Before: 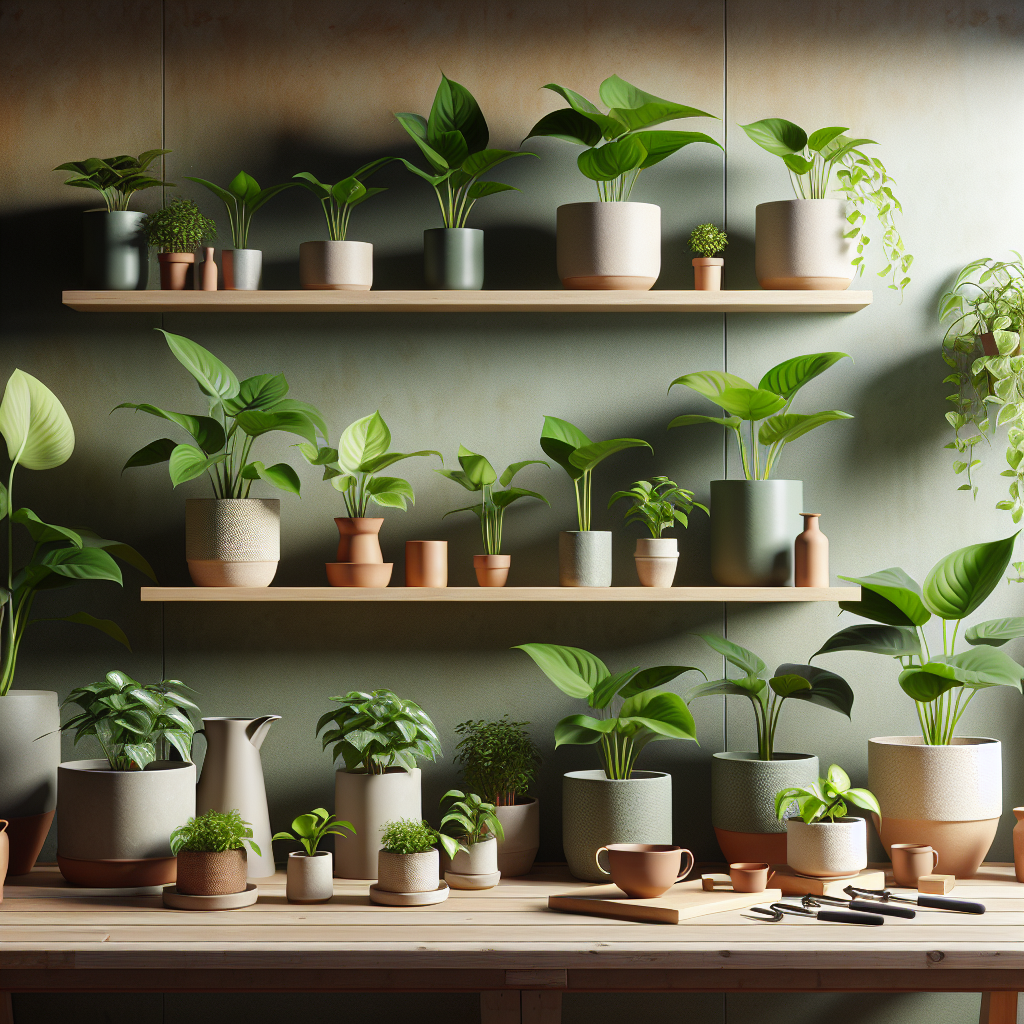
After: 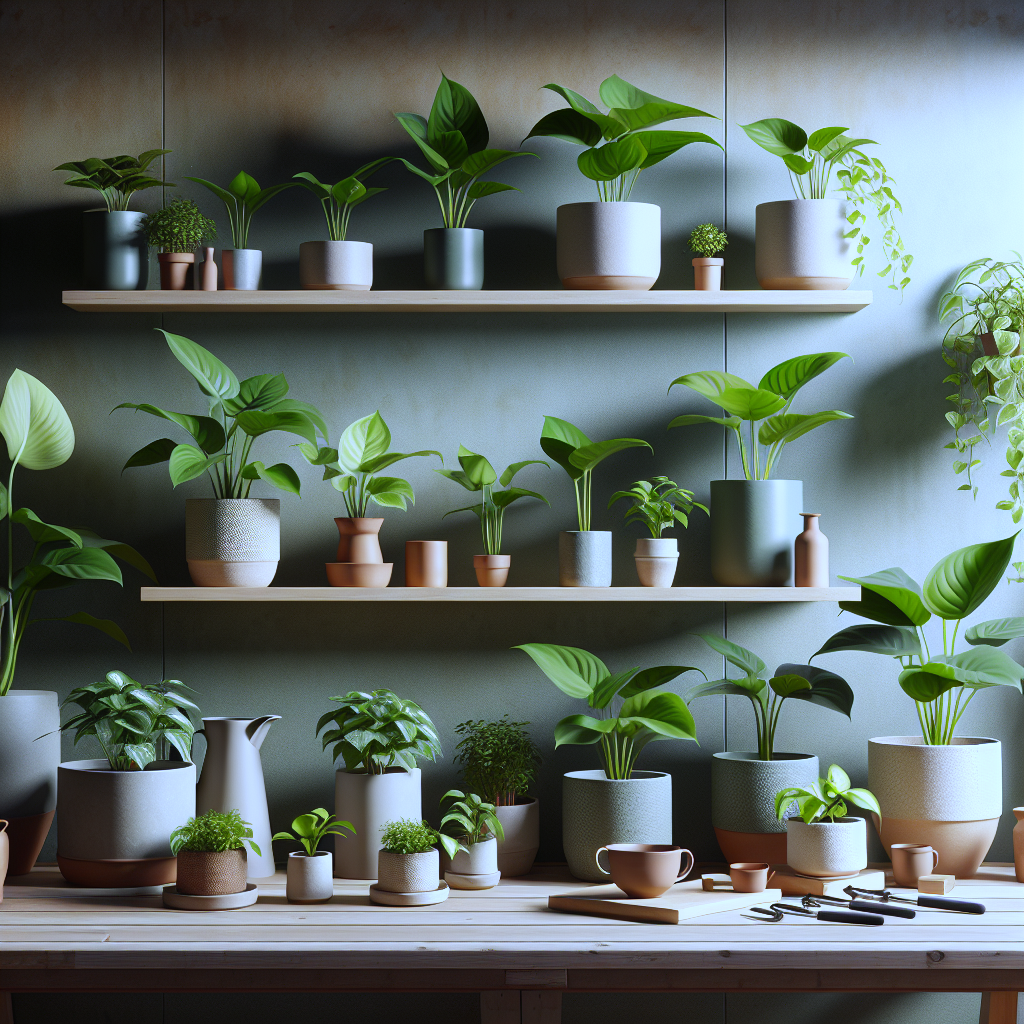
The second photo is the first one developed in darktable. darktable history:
white balance: red 0.871, blue 1.249
contrast brightness saturation: contrast 0.05
